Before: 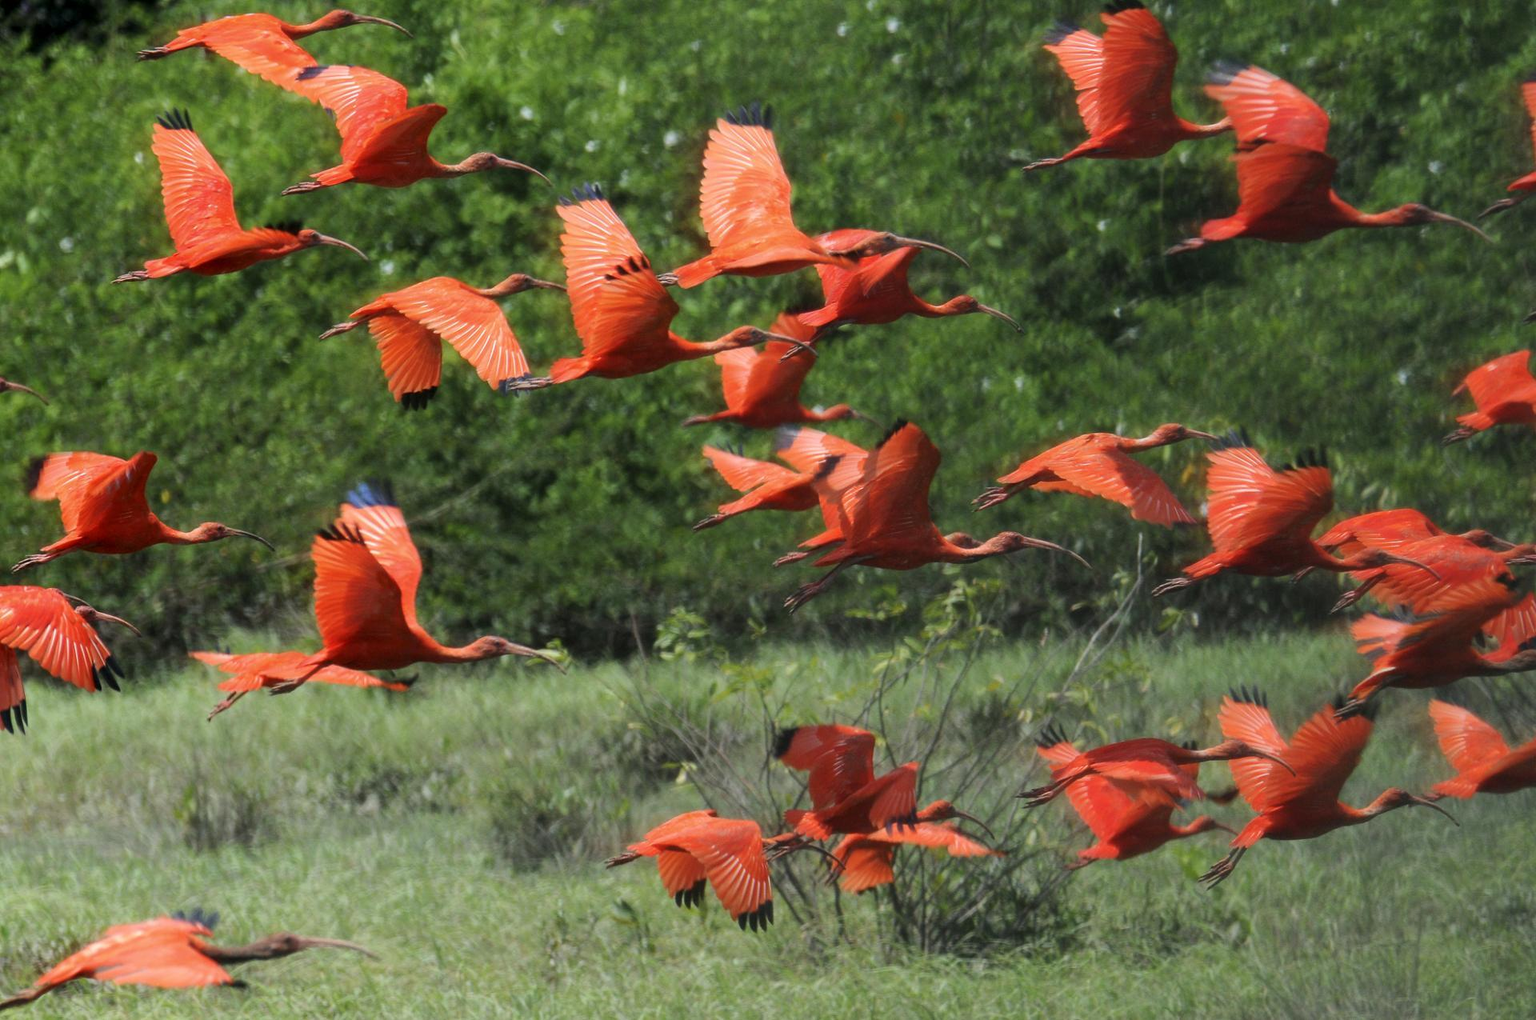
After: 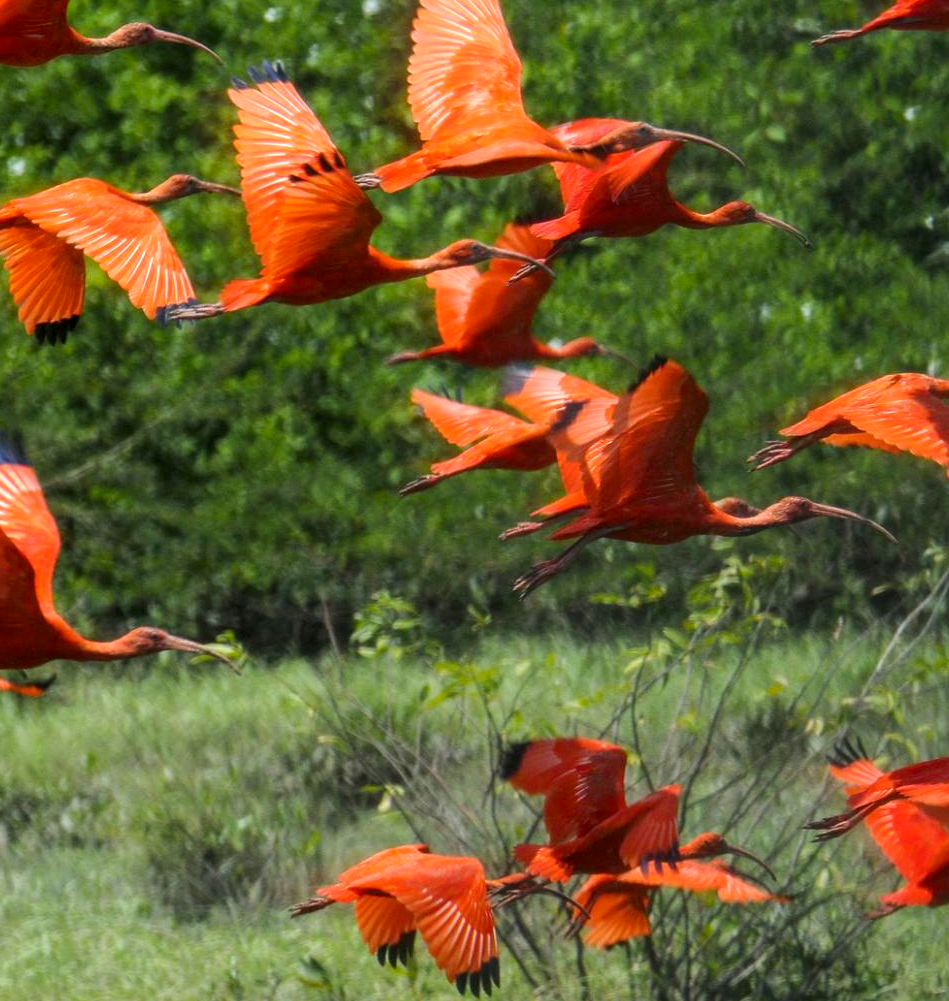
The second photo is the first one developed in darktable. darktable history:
exposure: exposure 0.15 EV, compensate highlight preservation false
color balance rgb: perceptual saturation grading › global saturation 20%, global vibrance 20%
crop and rotate: angle 0.02°, left 24.353%, top 13.219%, right 26.156%, bottom 8.224%
local contrast: on, module defaults
